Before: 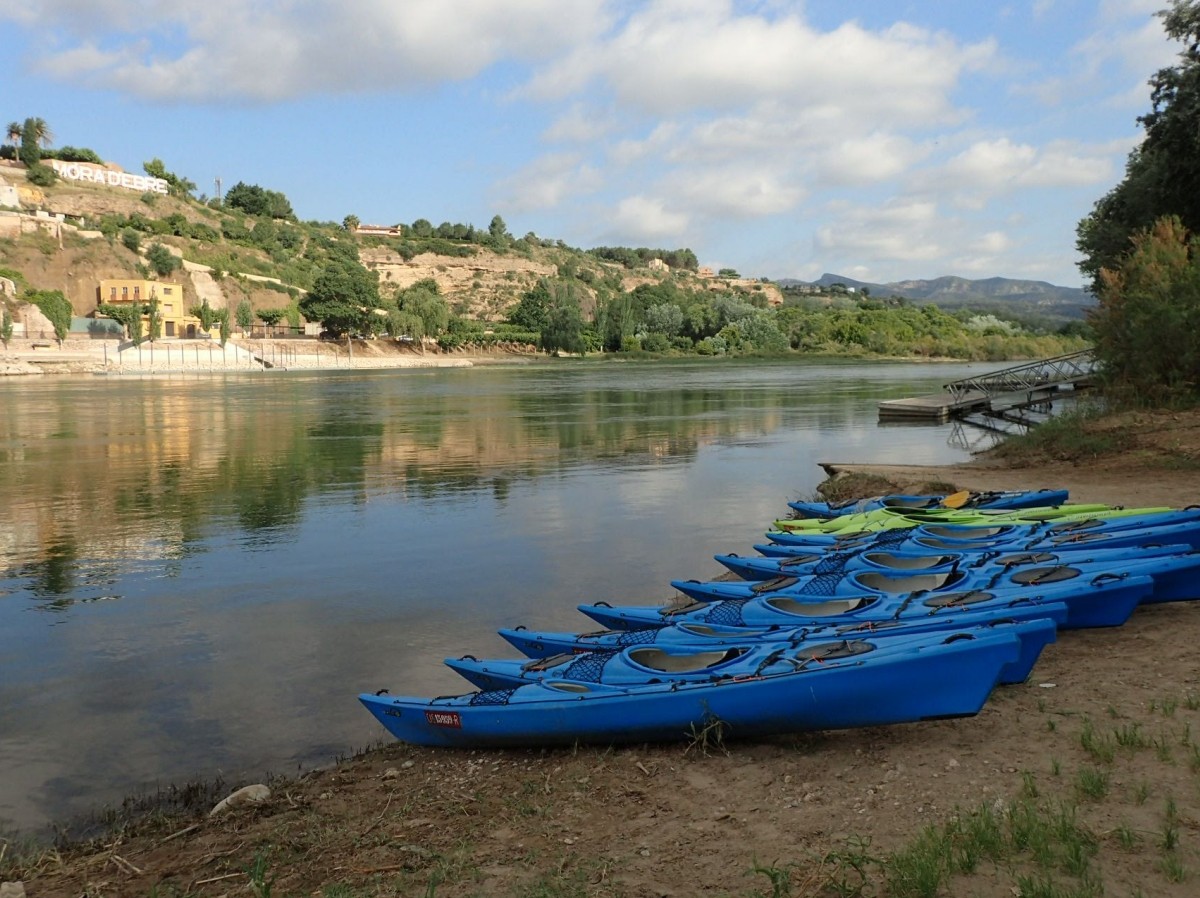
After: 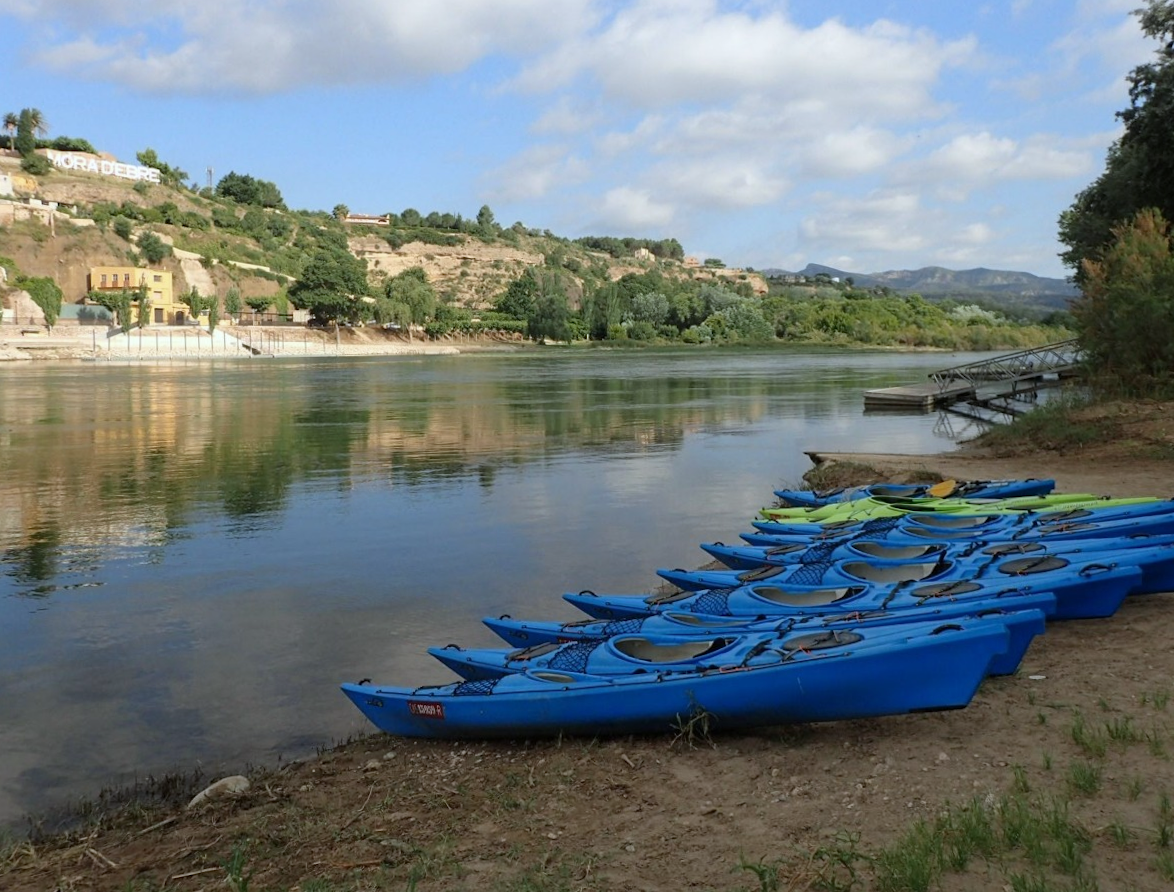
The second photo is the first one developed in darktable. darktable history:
rotate and perspective: rotation 0.226°, lens shift (vertical) -0.042, crop left 0.023, crop right 0.982, crop top 0.006, crop bottom 0.994
white balance: red 0.967, blue 1.049
